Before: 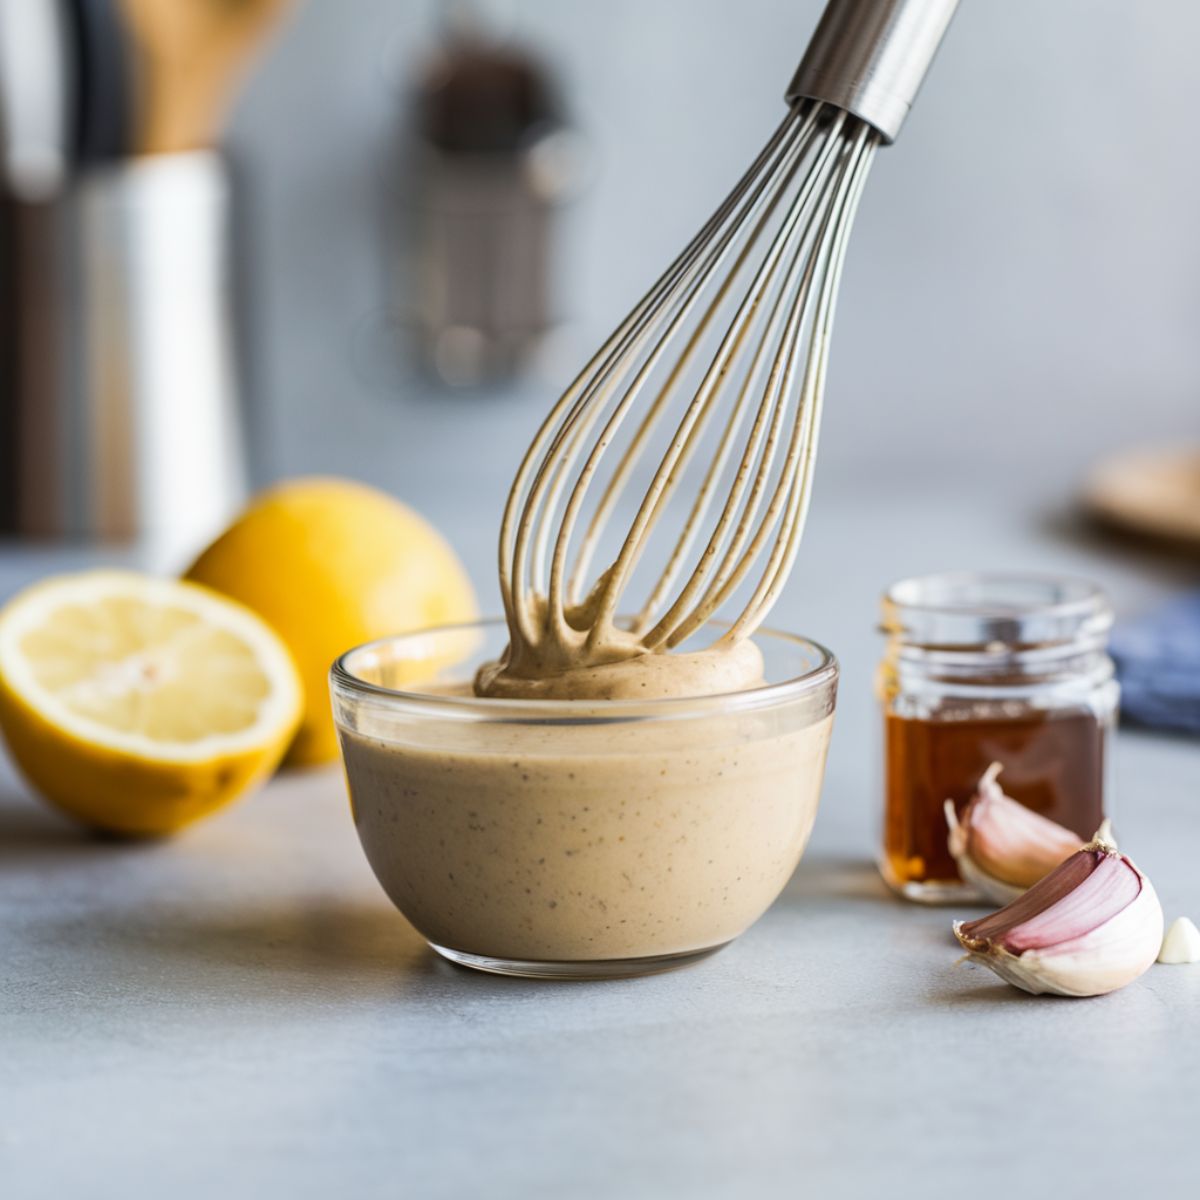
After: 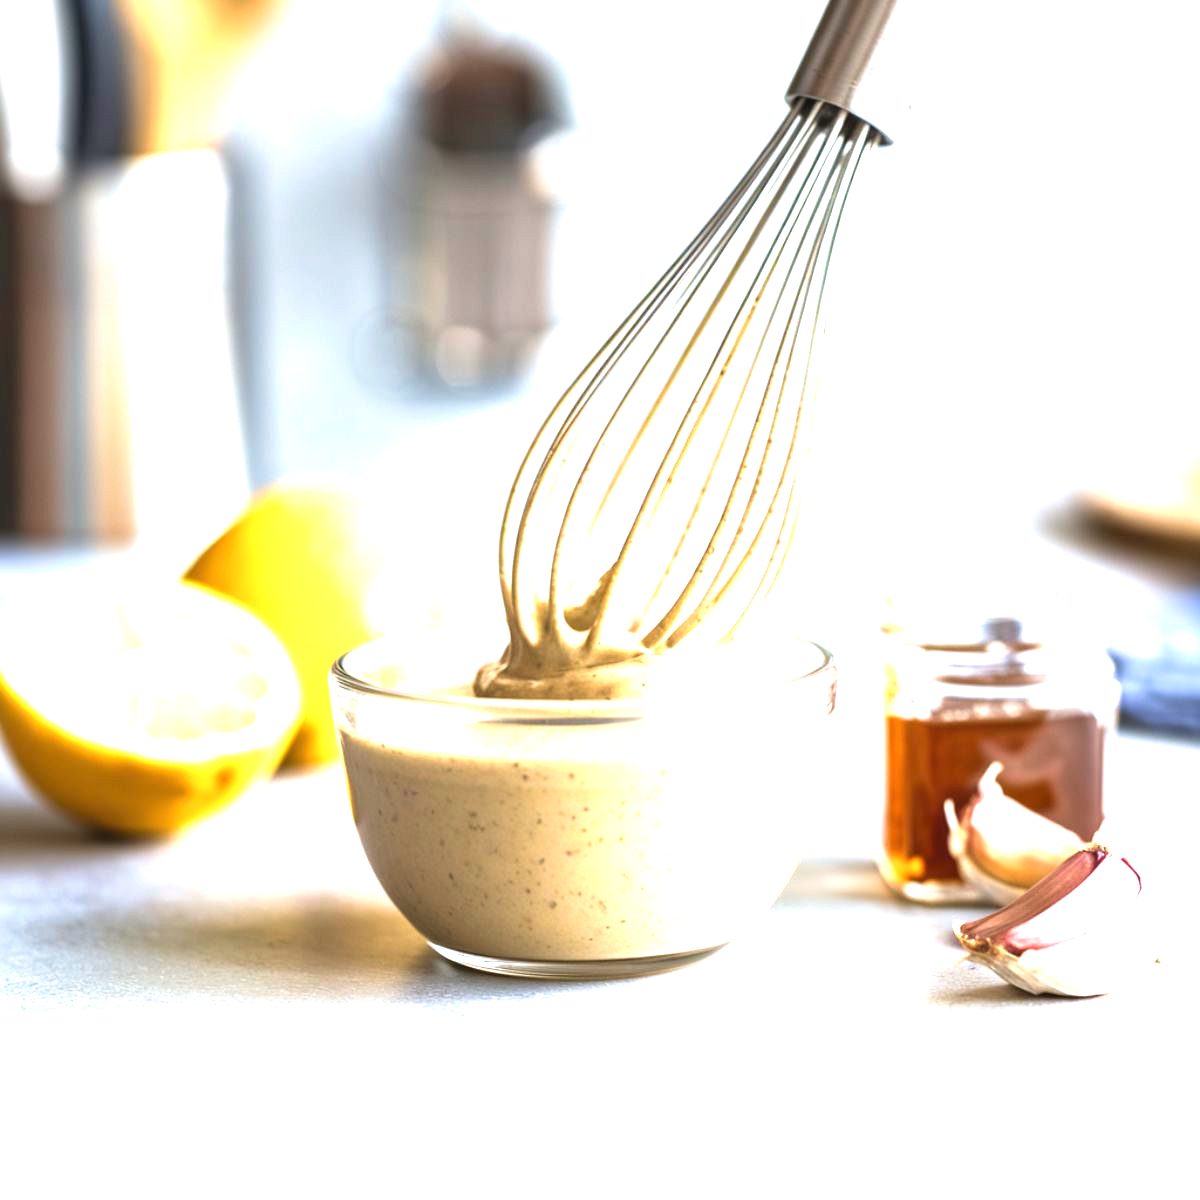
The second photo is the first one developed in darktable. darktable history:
velvia: strength 21.76%
exposure: black level correction 0, exposure 1.675 EV, compensate exposure bias true, compensate highlight preservation false
